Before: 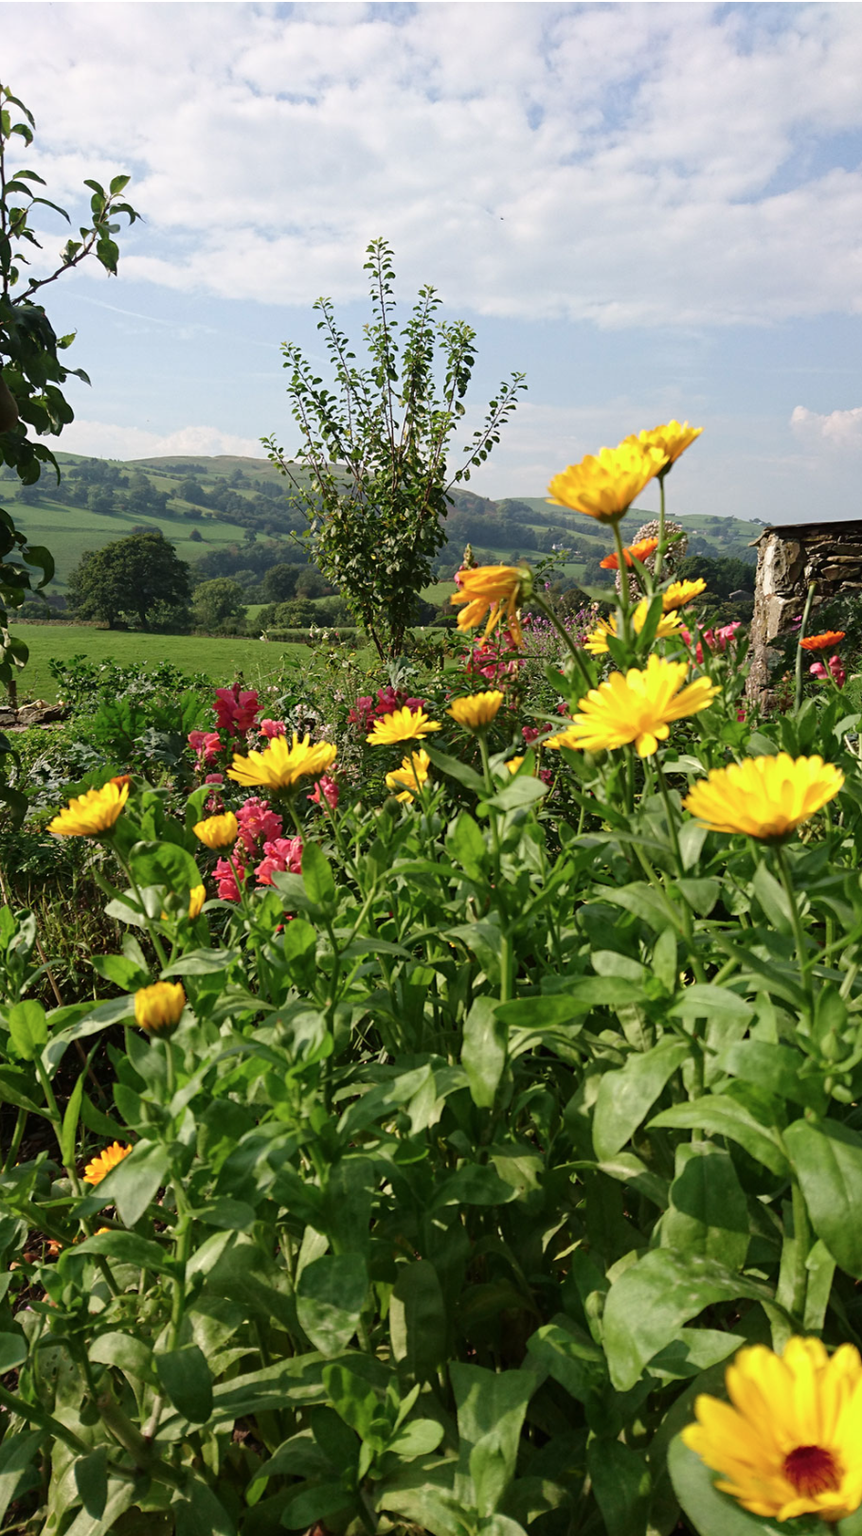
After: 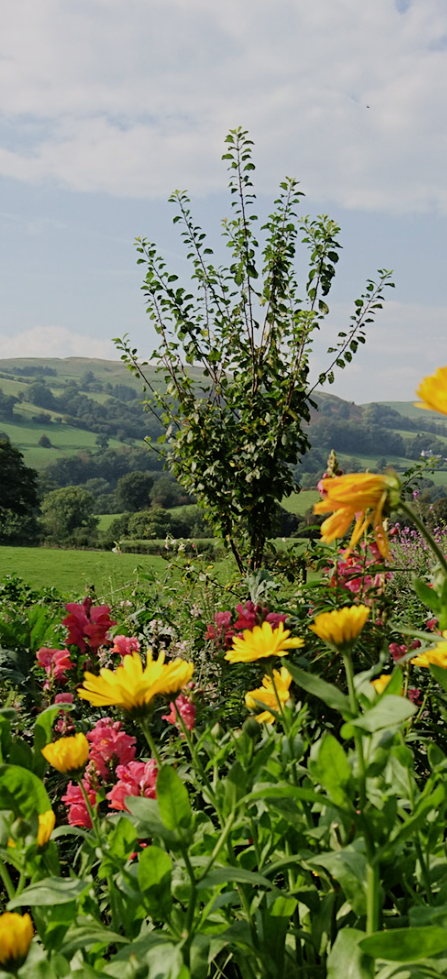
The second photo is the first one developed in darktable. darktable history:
filmic rgb: black relative exposure -7.65 EV, white relative exposure 4.56 EV, hardness 3.61, iterations of high-quality reconstruction 10
crop: left 17.9%, top 7.679%, right 32.97%, bottom 31.94%
